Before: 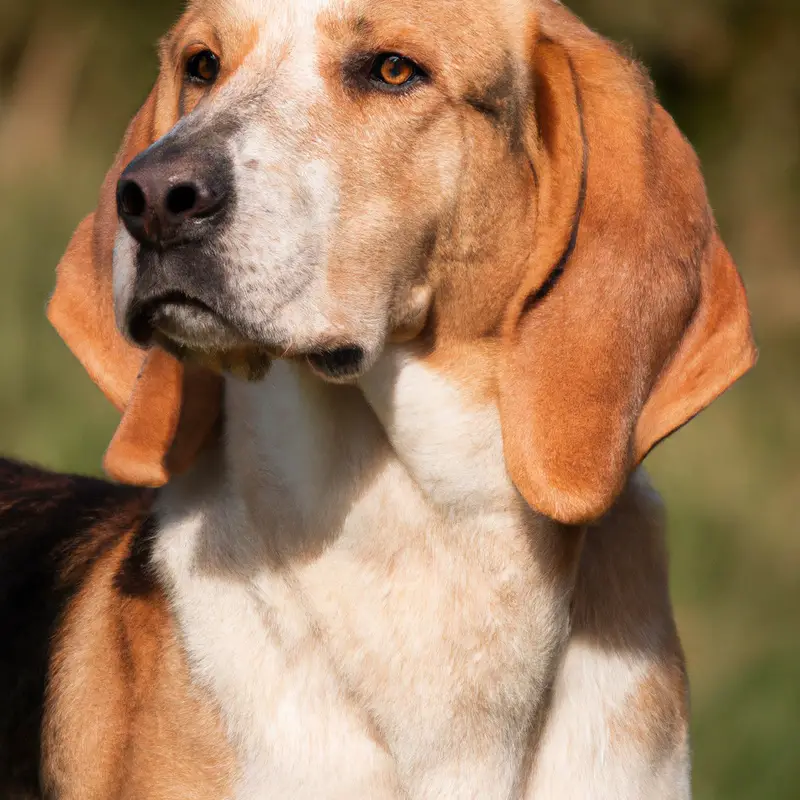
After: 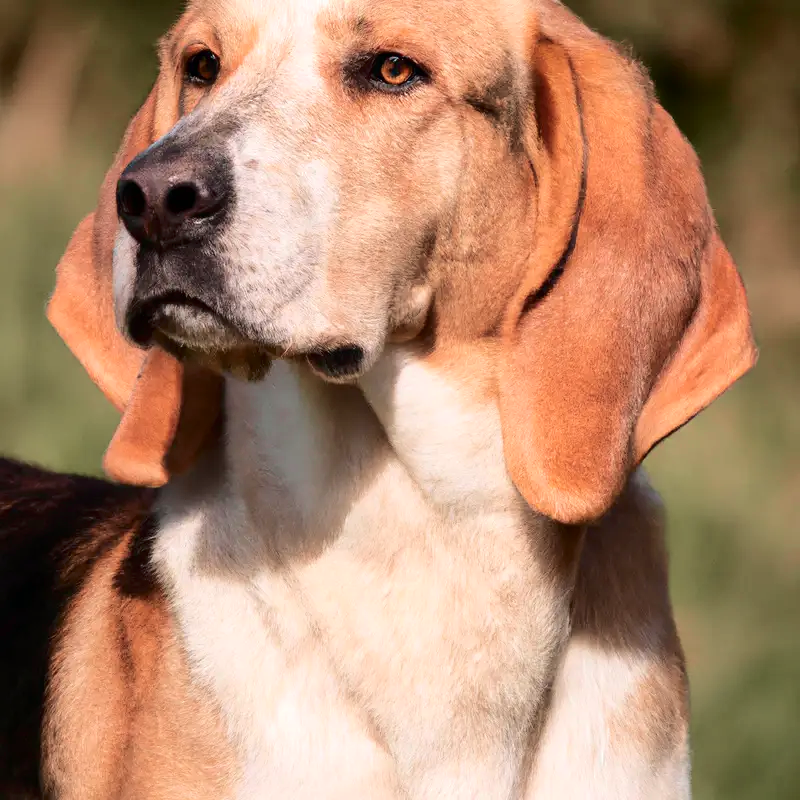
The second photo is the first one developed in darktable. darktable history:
sharpen: amount 0.2
tone curve: curves: ch0 [(0, 0) (0.105, 0.068) (0.181, 0.14) (0.28, 0.259) (0.384, 0.404) (0.485, 0.531) (0.638, 0.681) (0.87, 0.883) (1, 0.977)]; ch1 [(0, 0) (0.161, 0.092) (0.35, 0.33) (0.379, 0.401) (0.456, 0.469) (0.501, 0.499) (0.516, 0.524) (0.562, 0.569) (0.635, 0.646) (1, 1)]; ch2 [(0, 0) (0.371, 0.362) (0.437, 0.437) (0.5, 0.5) (0.53, 0.524) (0.56, 0.561) (0.622, 0.606) (1, 1)], color space Lab, independent channels, preserve colors none
exposure: exposure 0.191 EV, compensate highlight preservation false
